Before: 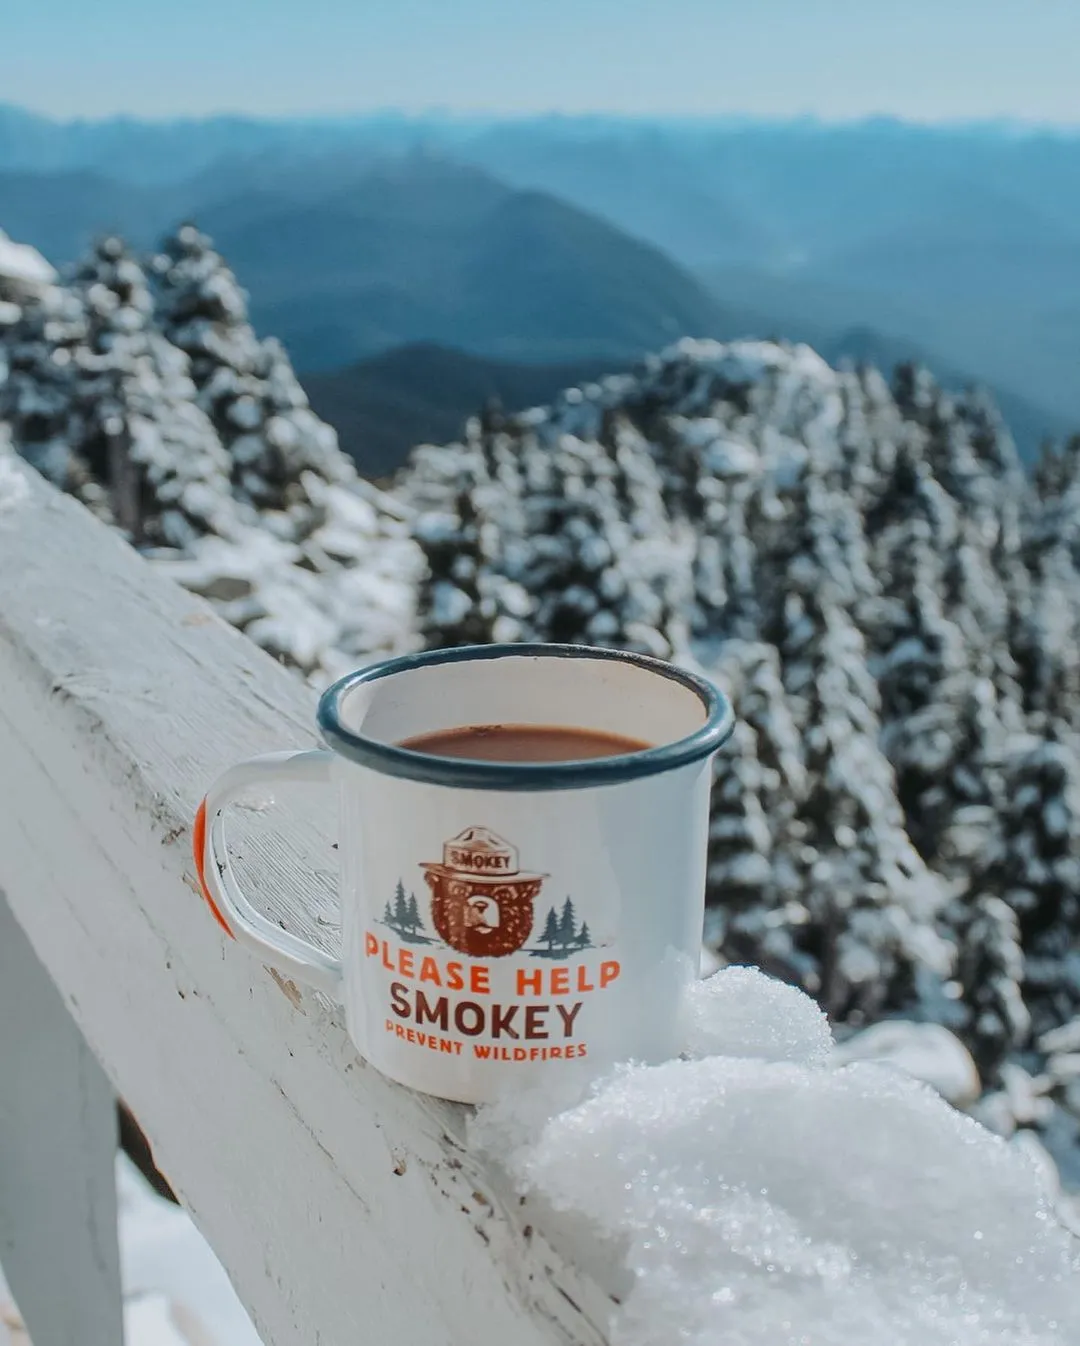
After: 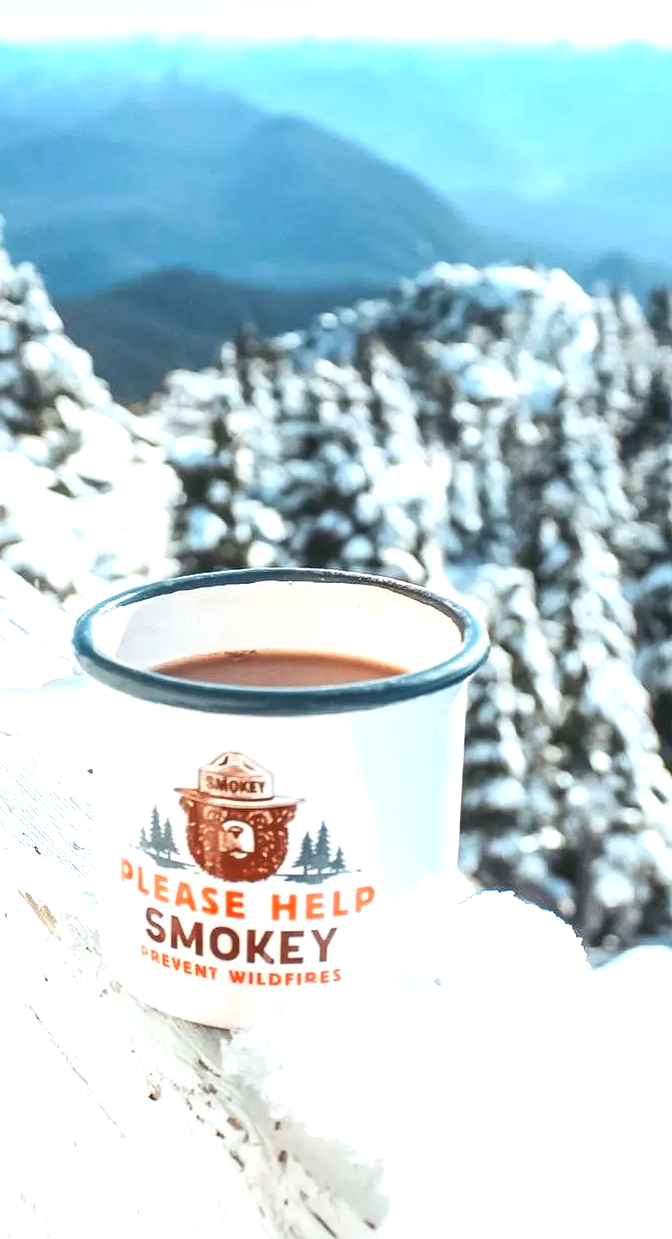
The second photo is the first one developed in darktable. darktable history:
exposure: black level correction 0, exposure 1.483 EV, compensate exposure bias true, compensate highlight preservation false
crop and rotate: left 22.748%, top 5.636%, right 14.944%, bottom 2.278%
